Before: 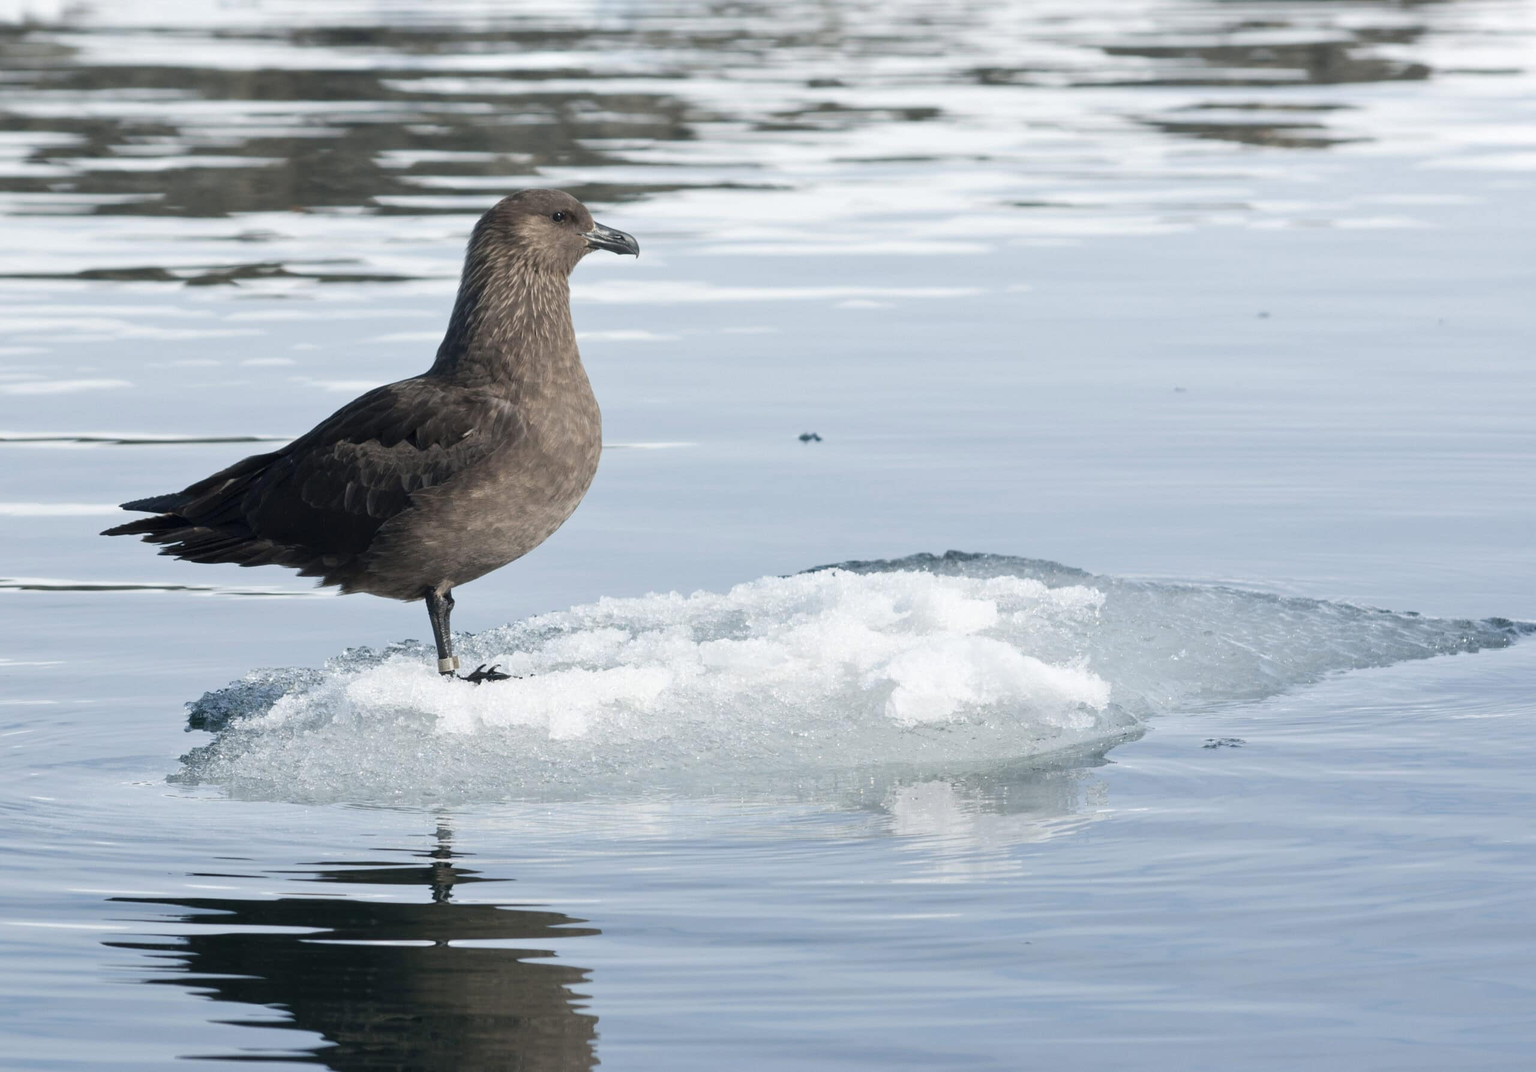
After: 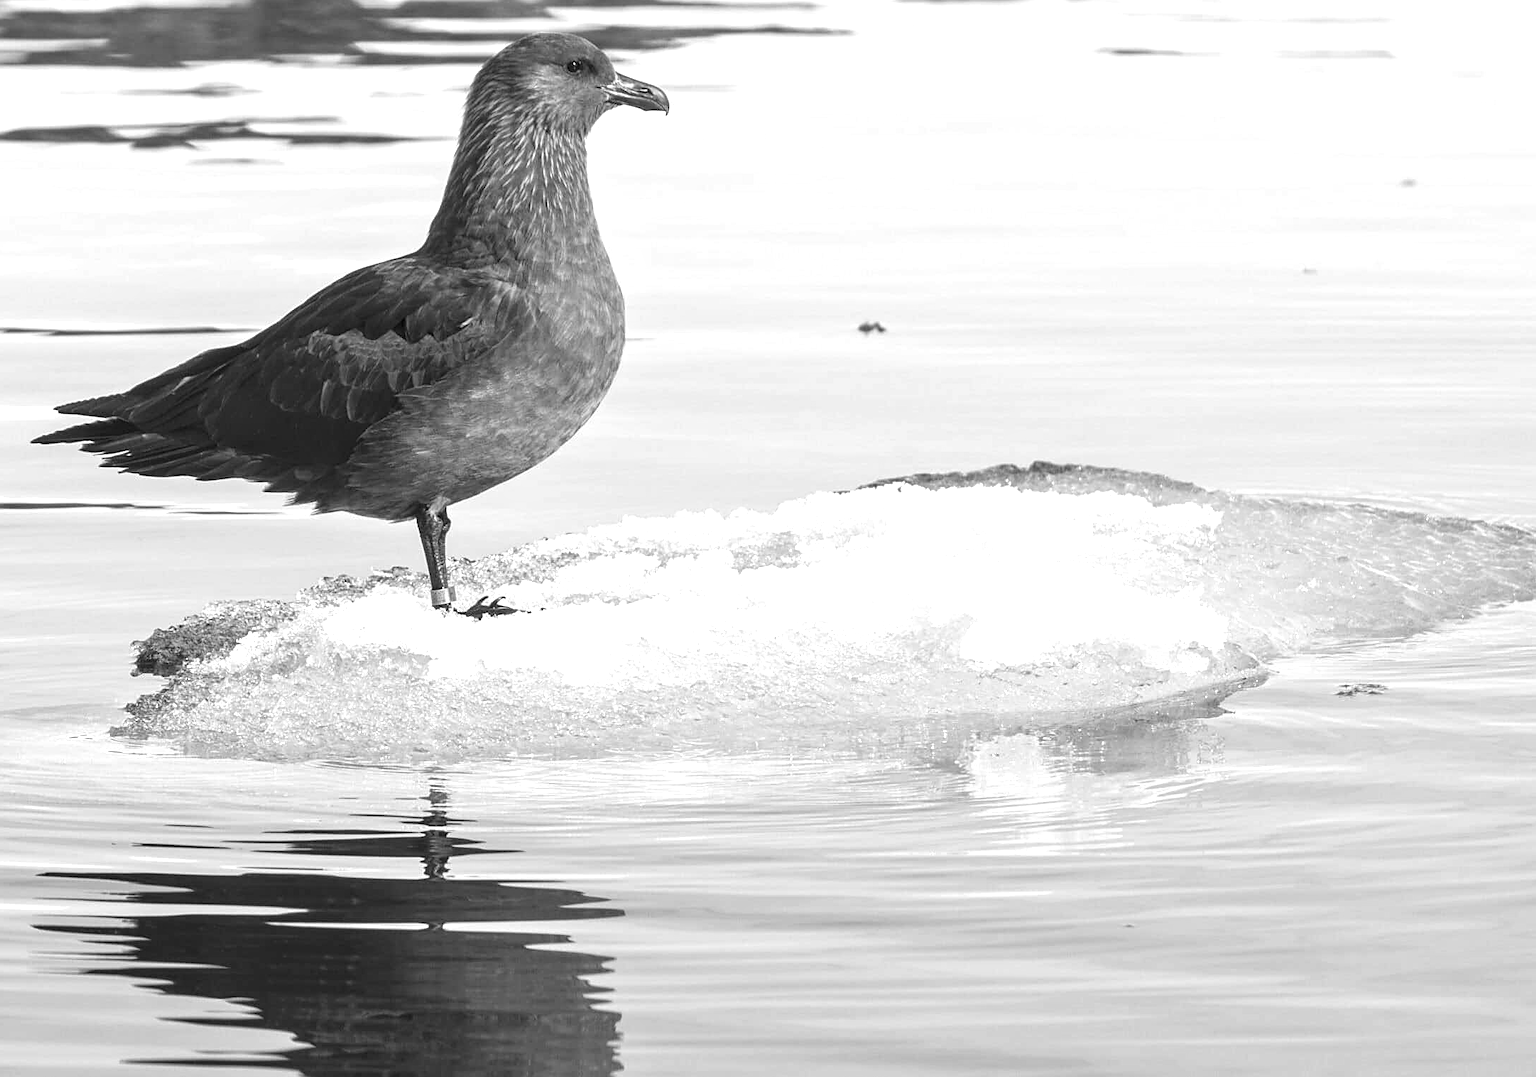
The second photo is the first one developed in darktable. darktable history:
exposure: black level correction -0.001, exposure 0.545 EV, compensate highlight preservation false
contrast equalizer: octaves 7, y [[0.5 ×6], [0.5 ×6], [0.5, 0.5, 0.501, 0.545, 0.707, 0.863], [0 ×6], [0 ×6]]
sharpen: on, module defaults
crop and rotate: left 4.813%, top 15.025%, right 10.691%
color calibration: output gray [0.28, 0.41, 0.31, 0], x 0.398, y 0.386, temperature 3689.3 K
local contrast: detail 130%
